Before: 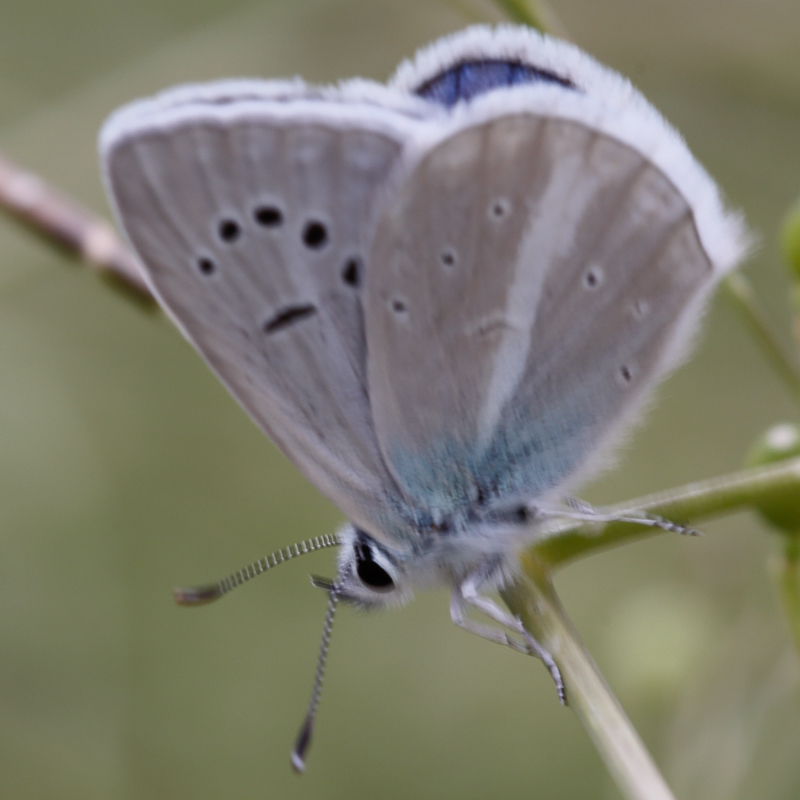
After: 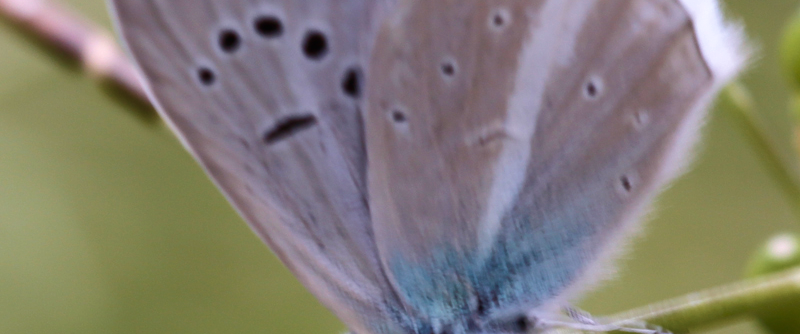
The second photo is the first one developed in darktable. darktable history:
crop and rotate: top 23.84%, bottom 34.294%
exposure: compensate highlight preservation false
velvia: strength 56%
tone equalizer: -8 EV -0.417 EV, -7 EV -0.389 EV, -6 EV -0.333 EV, -5 EV -0.222 EV, -3 EV 0.222 EV, -2 EV 0.333 EV, -1 EV 0.389 EV, +0 EV 0.417 EV, edges refinement/feathering 500, mask exposure compensation -1.57 EV, preserve details no
